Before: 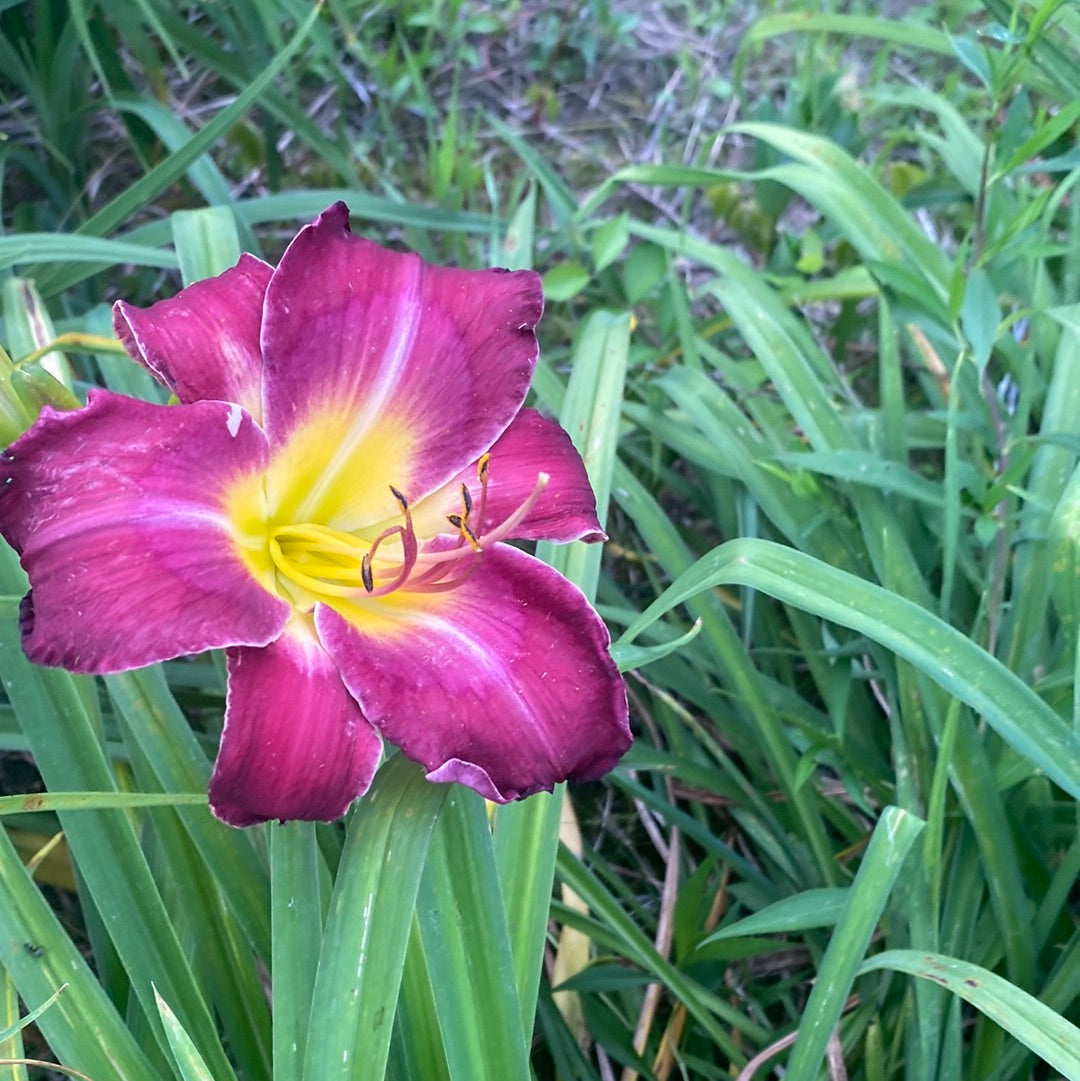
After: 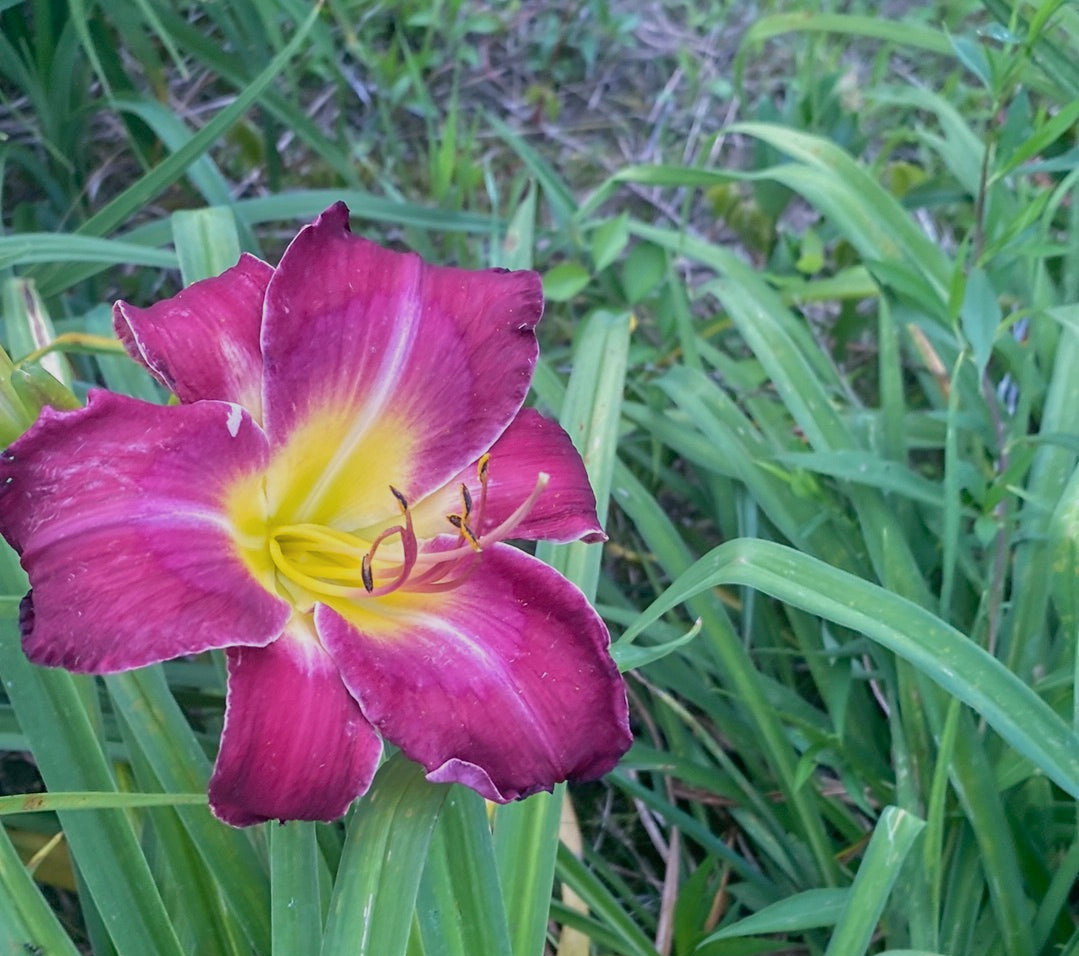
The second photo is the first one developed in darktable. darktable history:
crop and rotate: top 0%, bottom 11.49%
color balance rgb: on, module defaults
tone equalizer: -8 EV 0.25 EV, -7 EV 0.417 EV, -6 EV 0.417 EV, -5 EV 0.25 EV, -3 EV -0.25 EV, -2 EV -0.417 EV, -1 EV -0.417 EV, +0 EV -0.25 EV, edges refinement/feathering 500, mask exposure compensation -1.57 EV, preserve details guided filter
